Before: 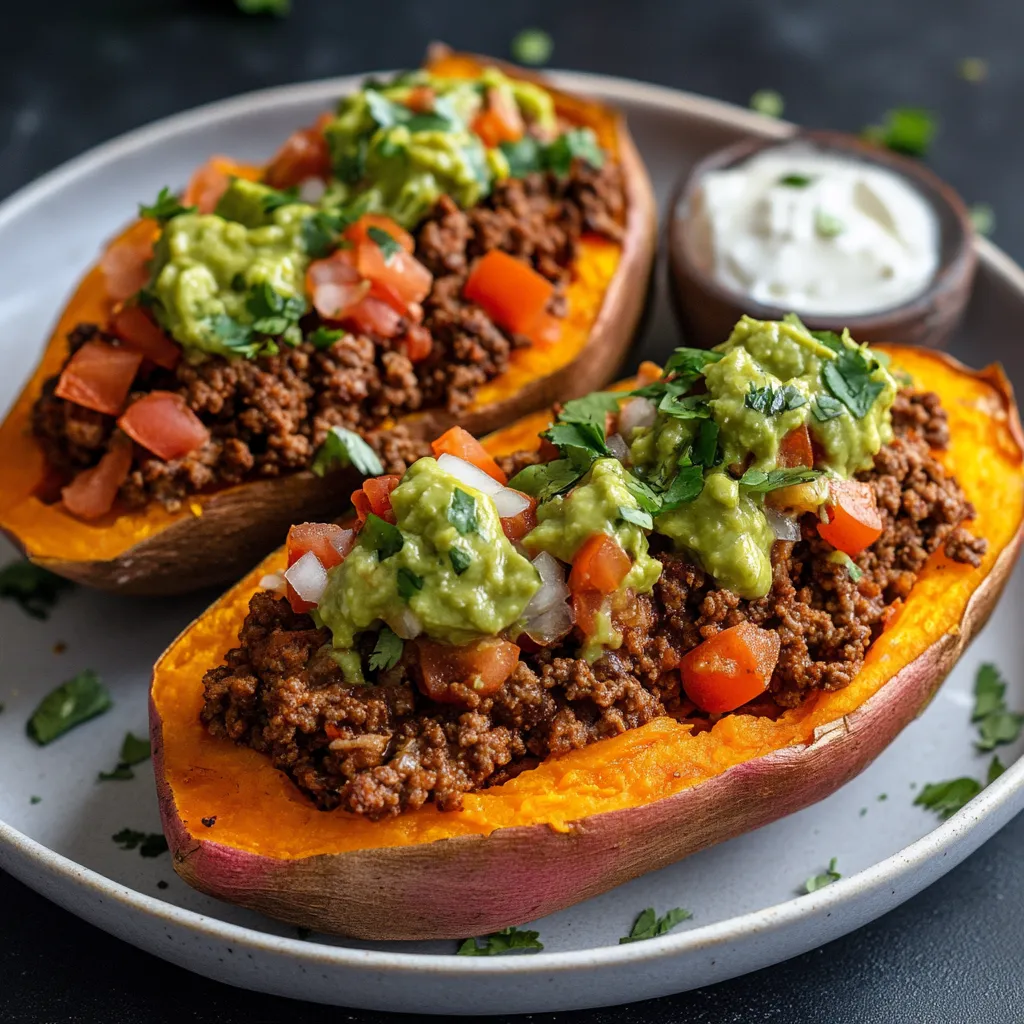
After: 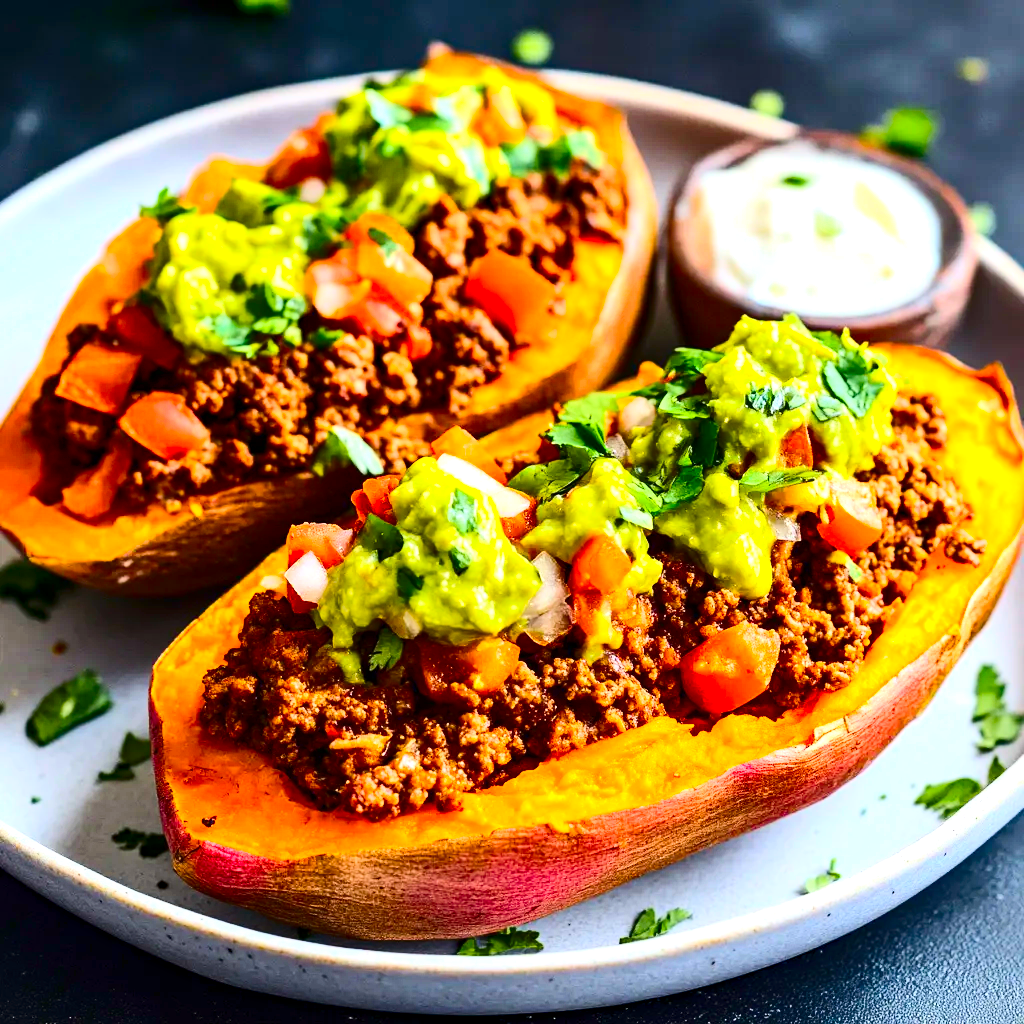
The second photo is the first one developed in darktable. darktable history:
contrast brightness saturation: contrast 0.4, brightness 0.05, saturation 0.25
haze removal: strength 0.12, distance 0.25, compatibility mode true, adaptive false
color balance rgb: perceptual saturation grading › global saturation 25%, perceptual brilliance grading › mid-tones 10%, perceptual brilliance grading › shadows 15%, global vibrance 20%
exposure: exposure 0.95 EV, compensate highlight preservation false
